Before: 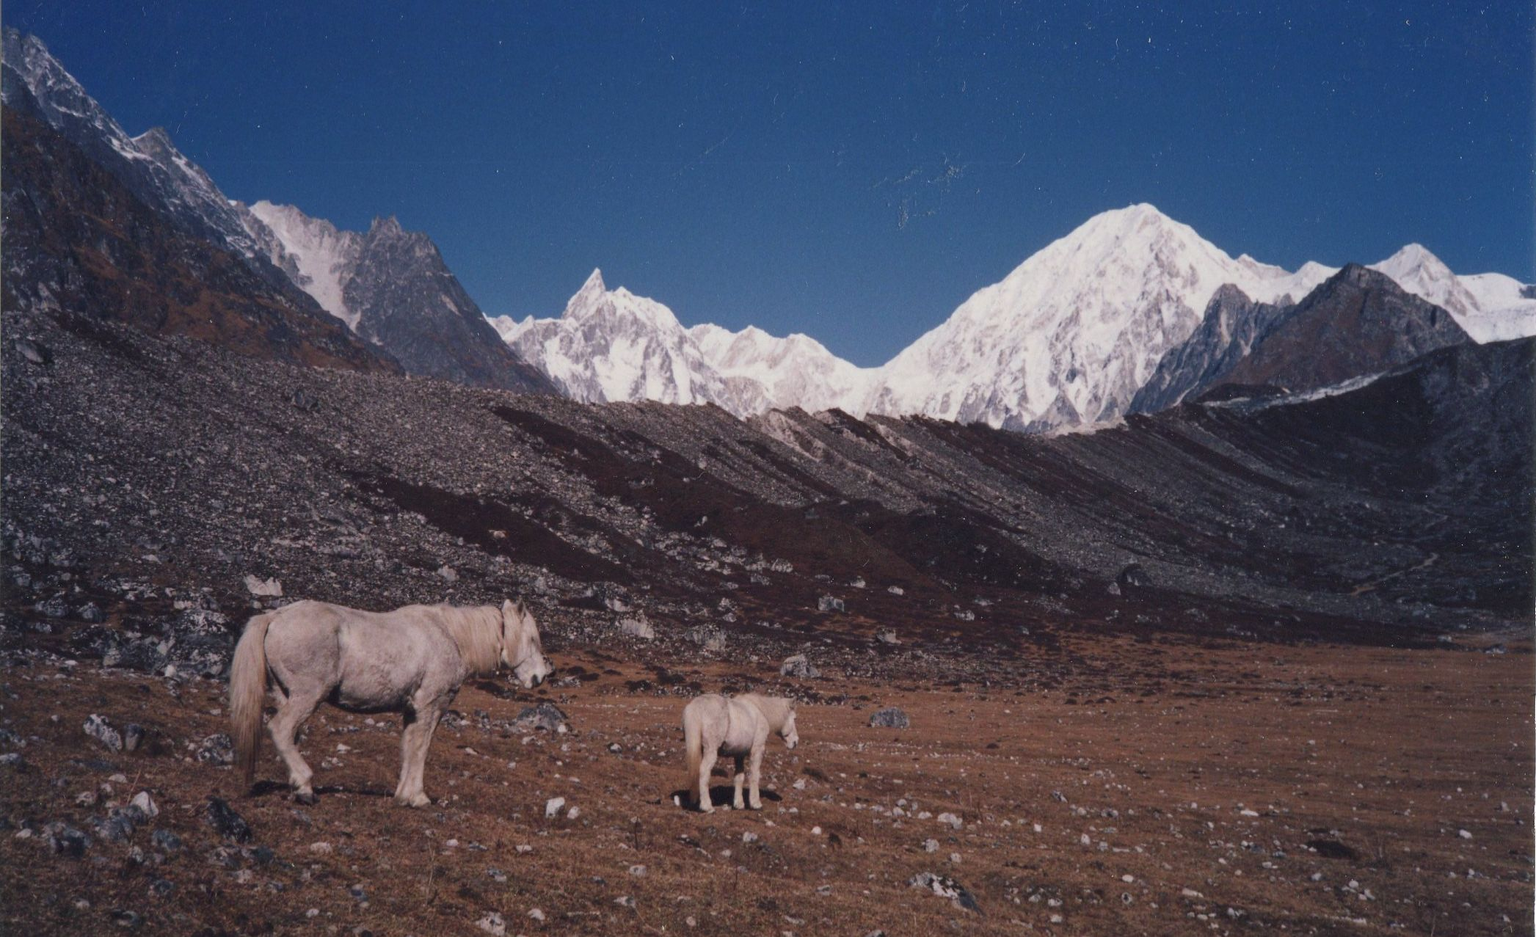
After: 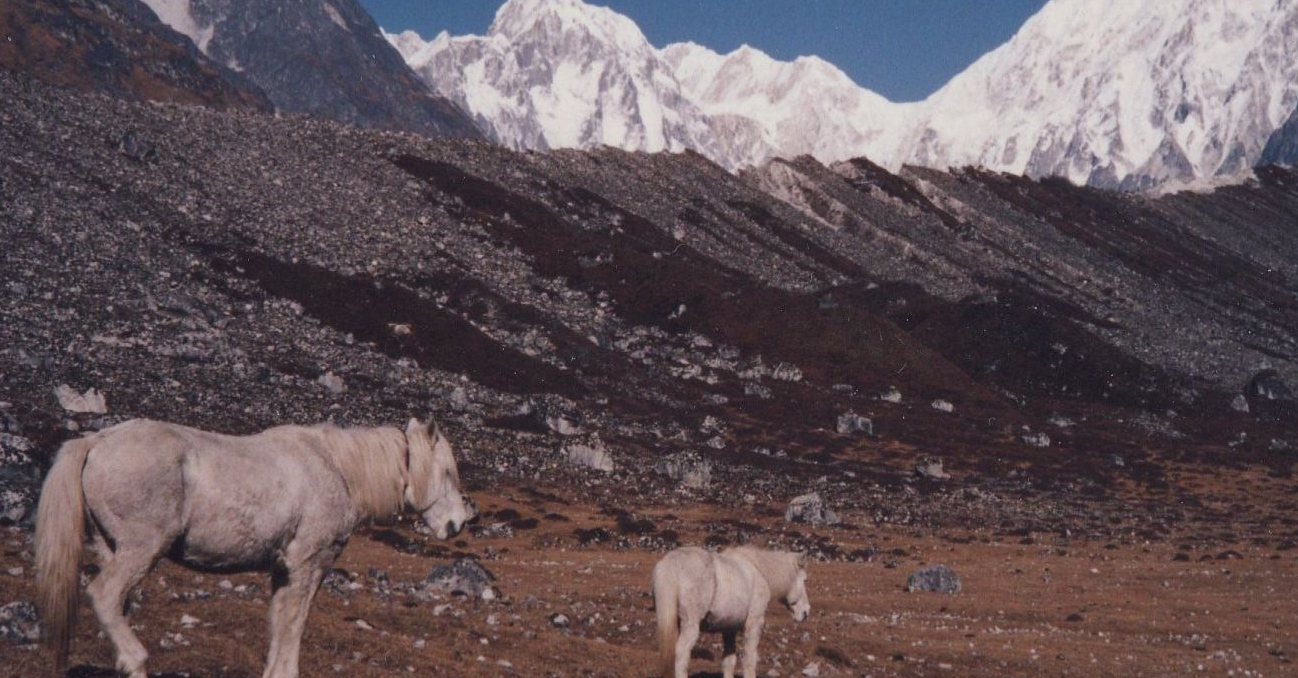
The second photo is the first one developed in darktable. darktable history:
tone equalizer: on, module defaults
crop: left 13.312%, top 31.28%, right 24.627%, bottom 15.582%
